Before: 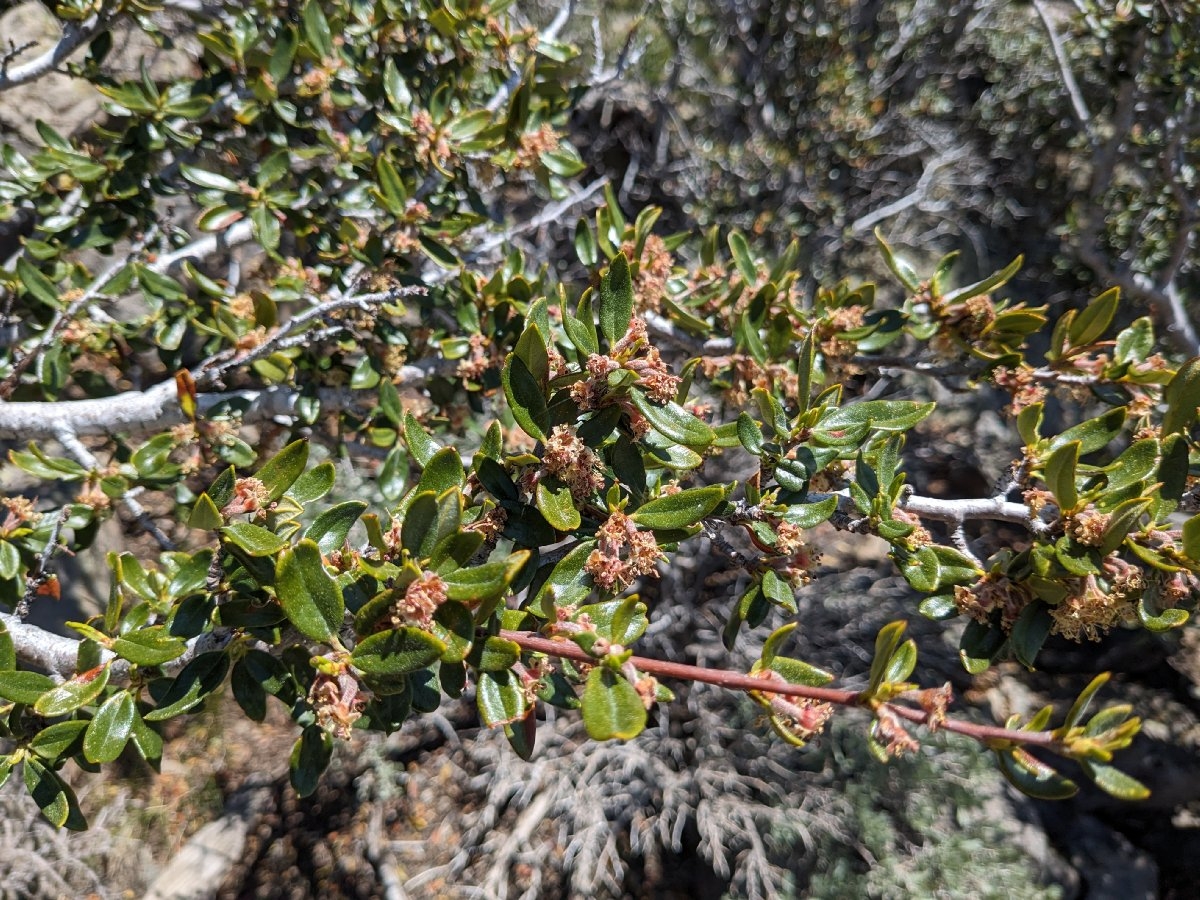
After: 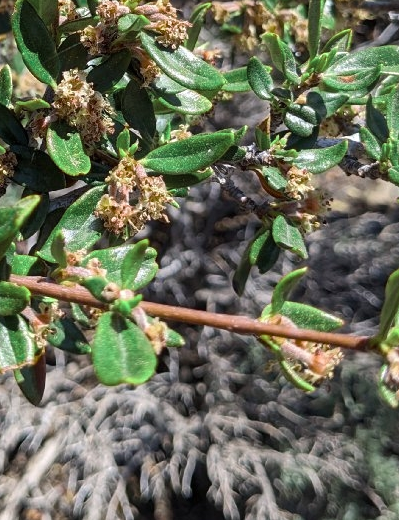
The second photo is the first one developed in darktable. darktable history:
crop: left 40.888%, top 39.495%, right 25.785%, bottom 2.648%
color zones: curves: ch0 [(0.826, 0.353)]; ch1 [(0.242, 0.647) (0.889, 0.342)]; ch2 [(0.246, 0.089) (0.969, 0.068)], mix -131.08%
tone equalizer: edges refinement/feathering 500, mask exposure compensation -1.57 EV, preserve details no
